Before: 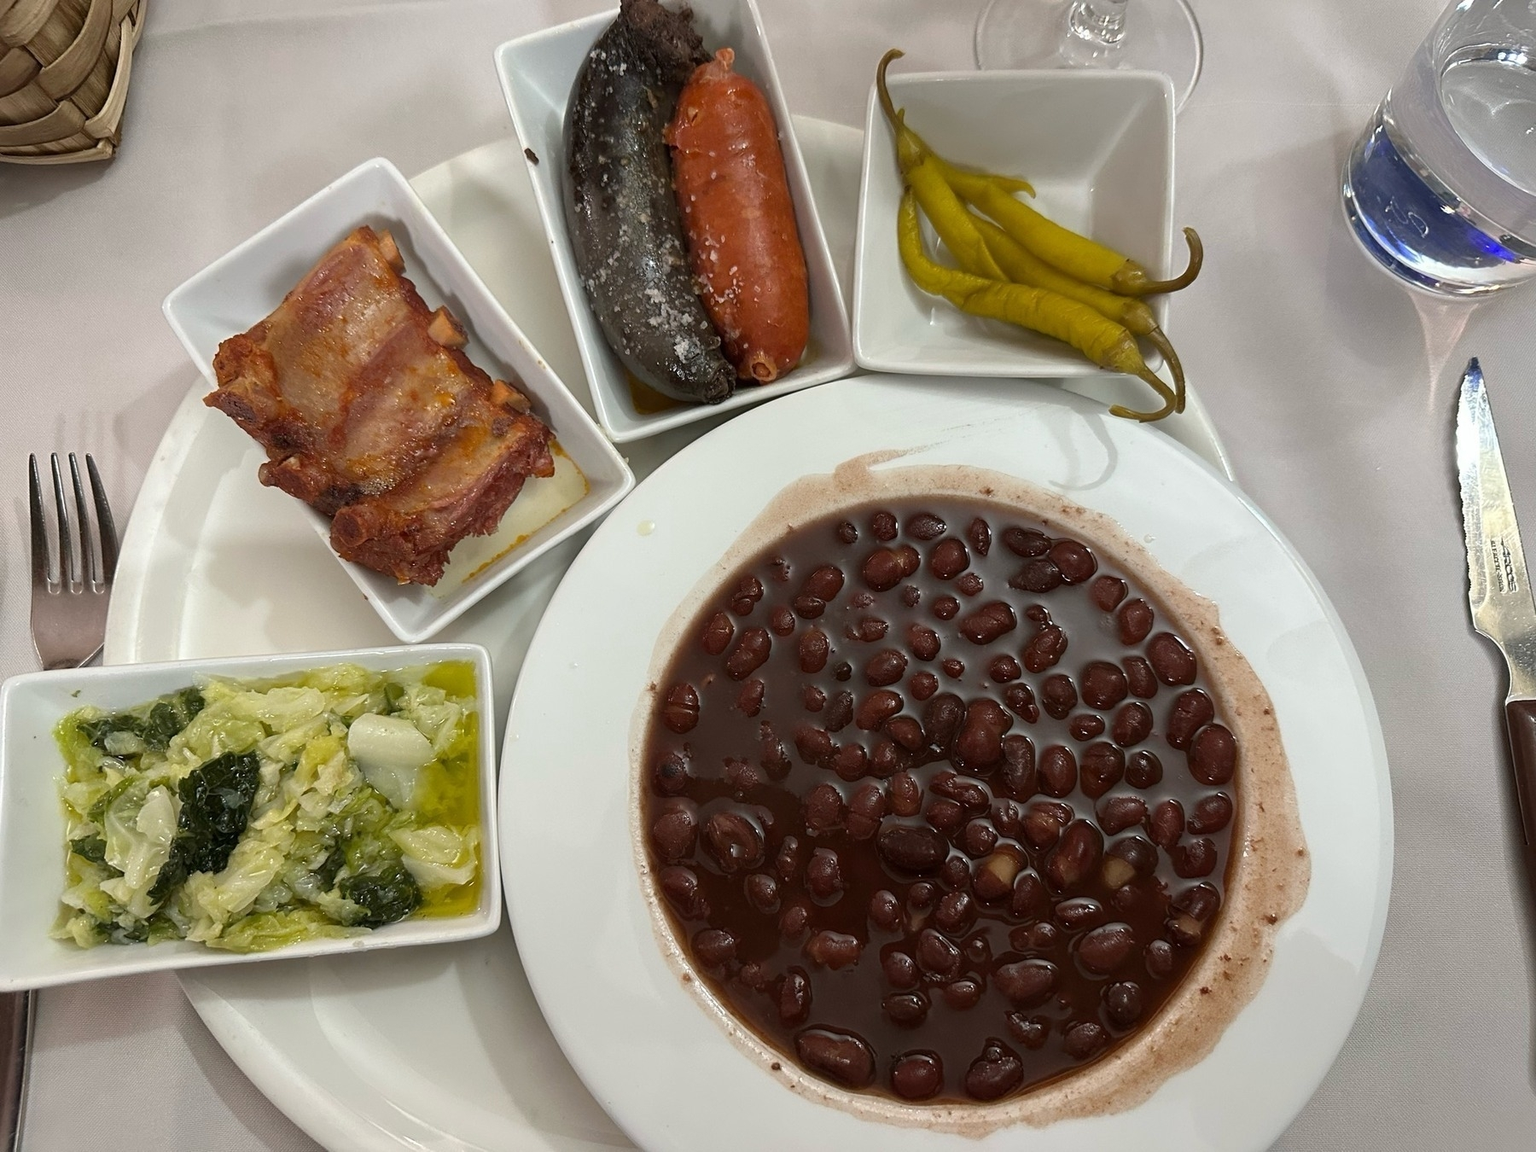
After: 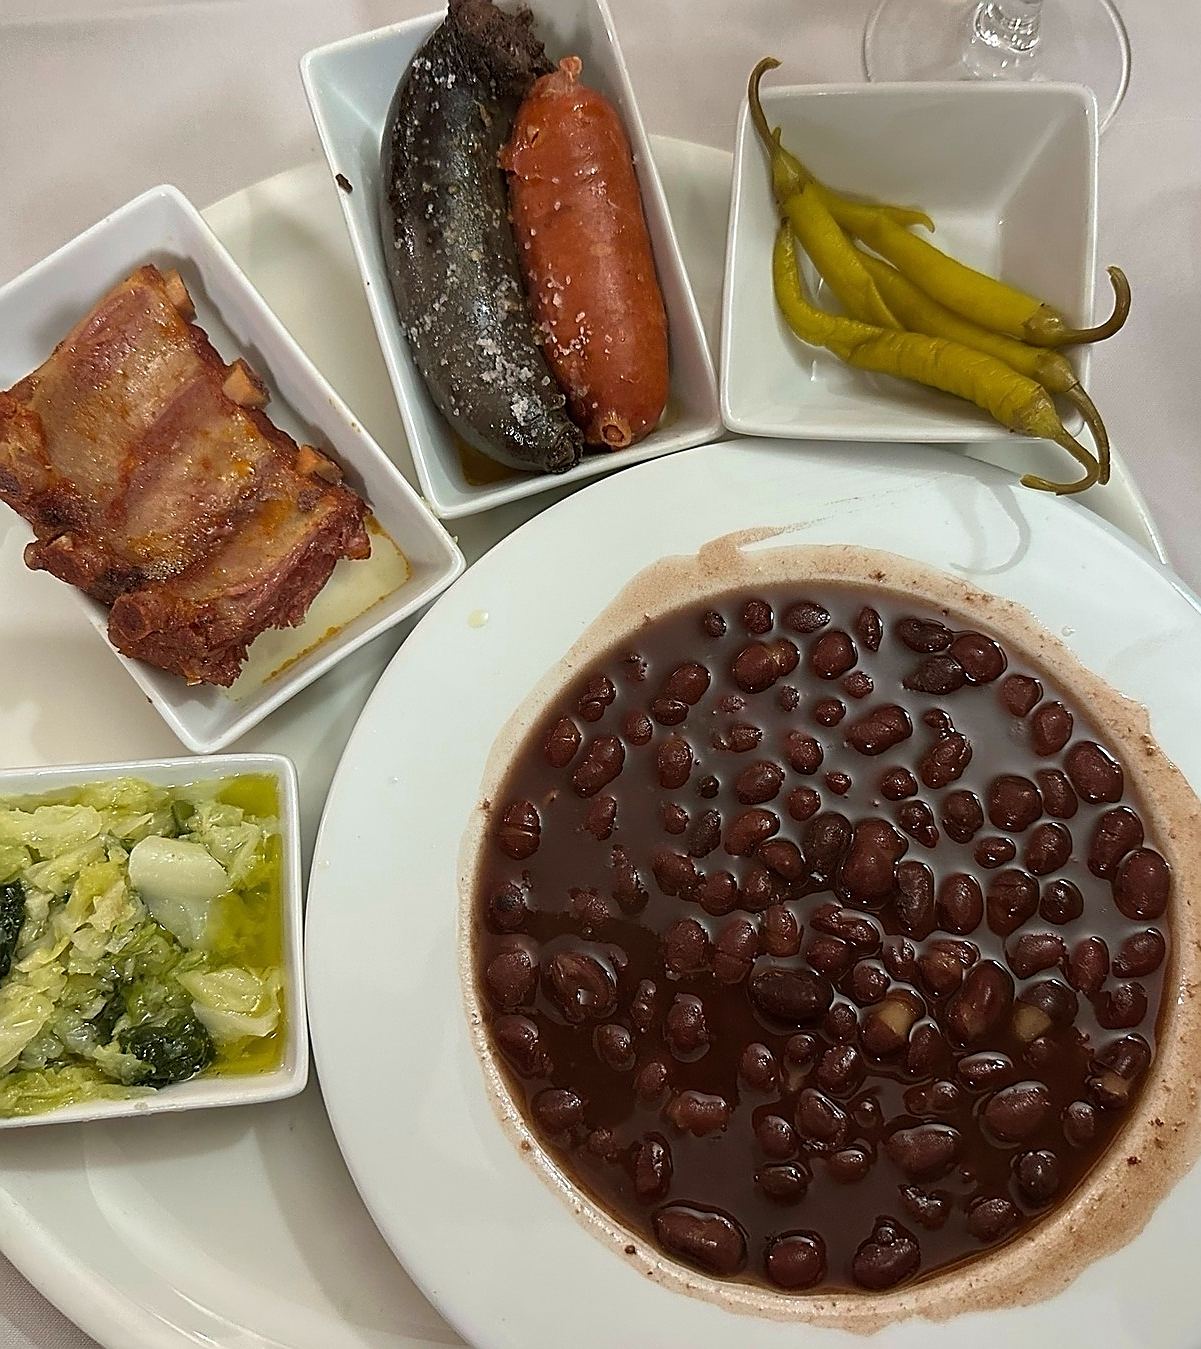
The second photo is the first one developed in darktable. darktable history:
sharpen: radius 1.352, amount 1.238, threshold 0.673
crop and rotate: left 15.508%, right 17.724%
velvia: on, module defaults
